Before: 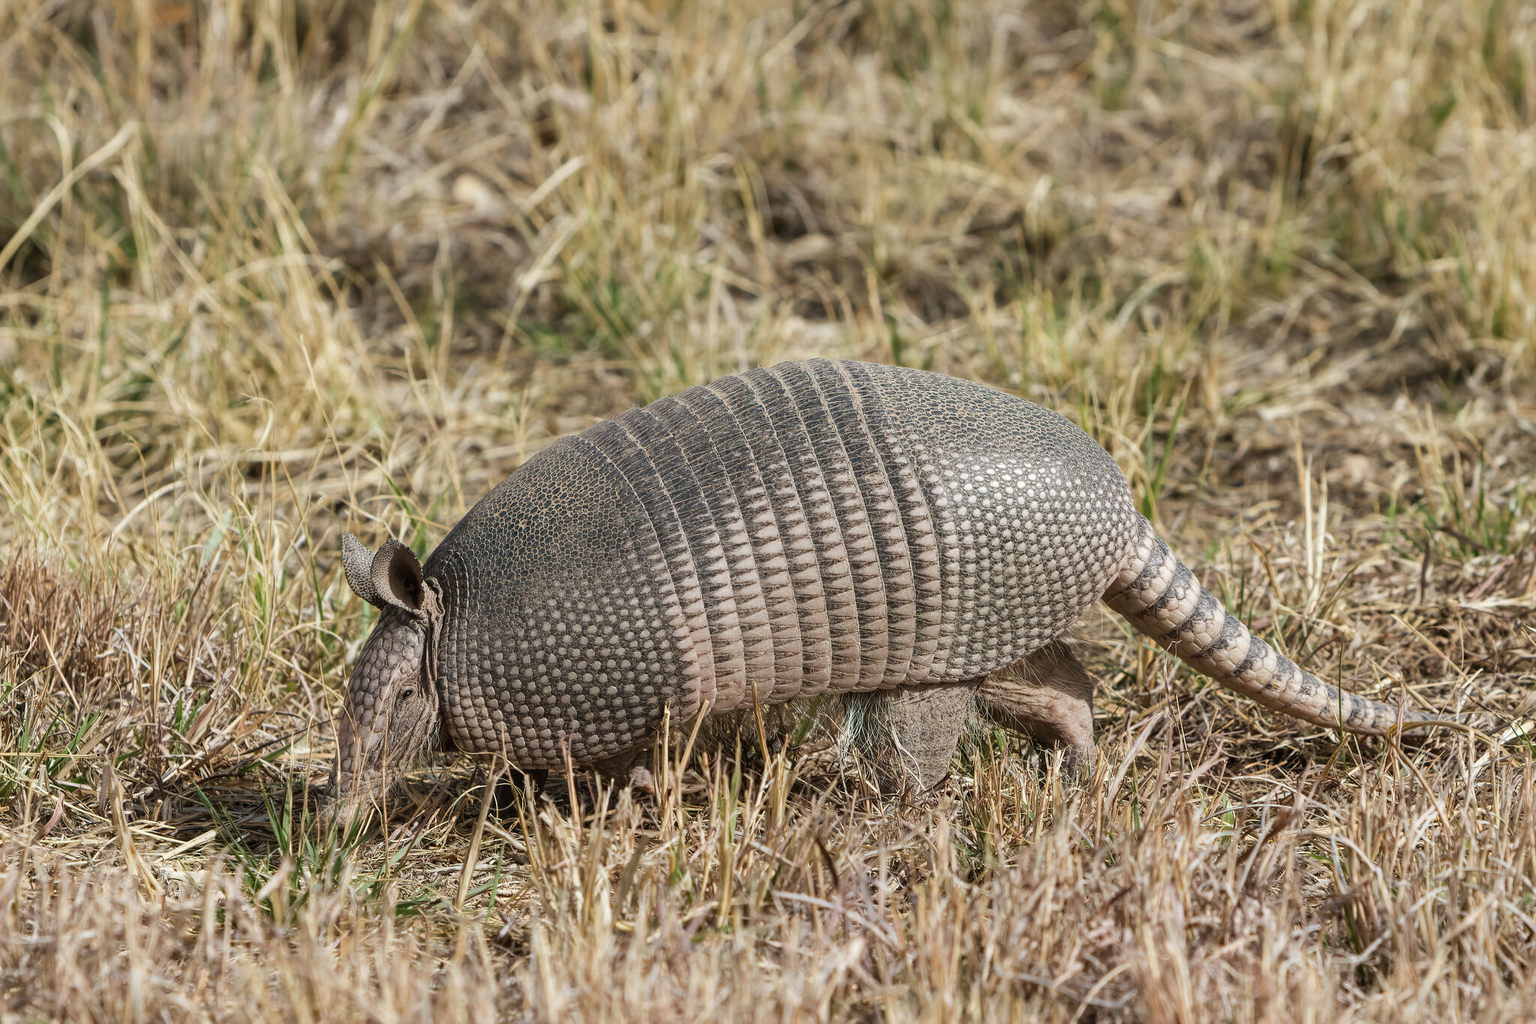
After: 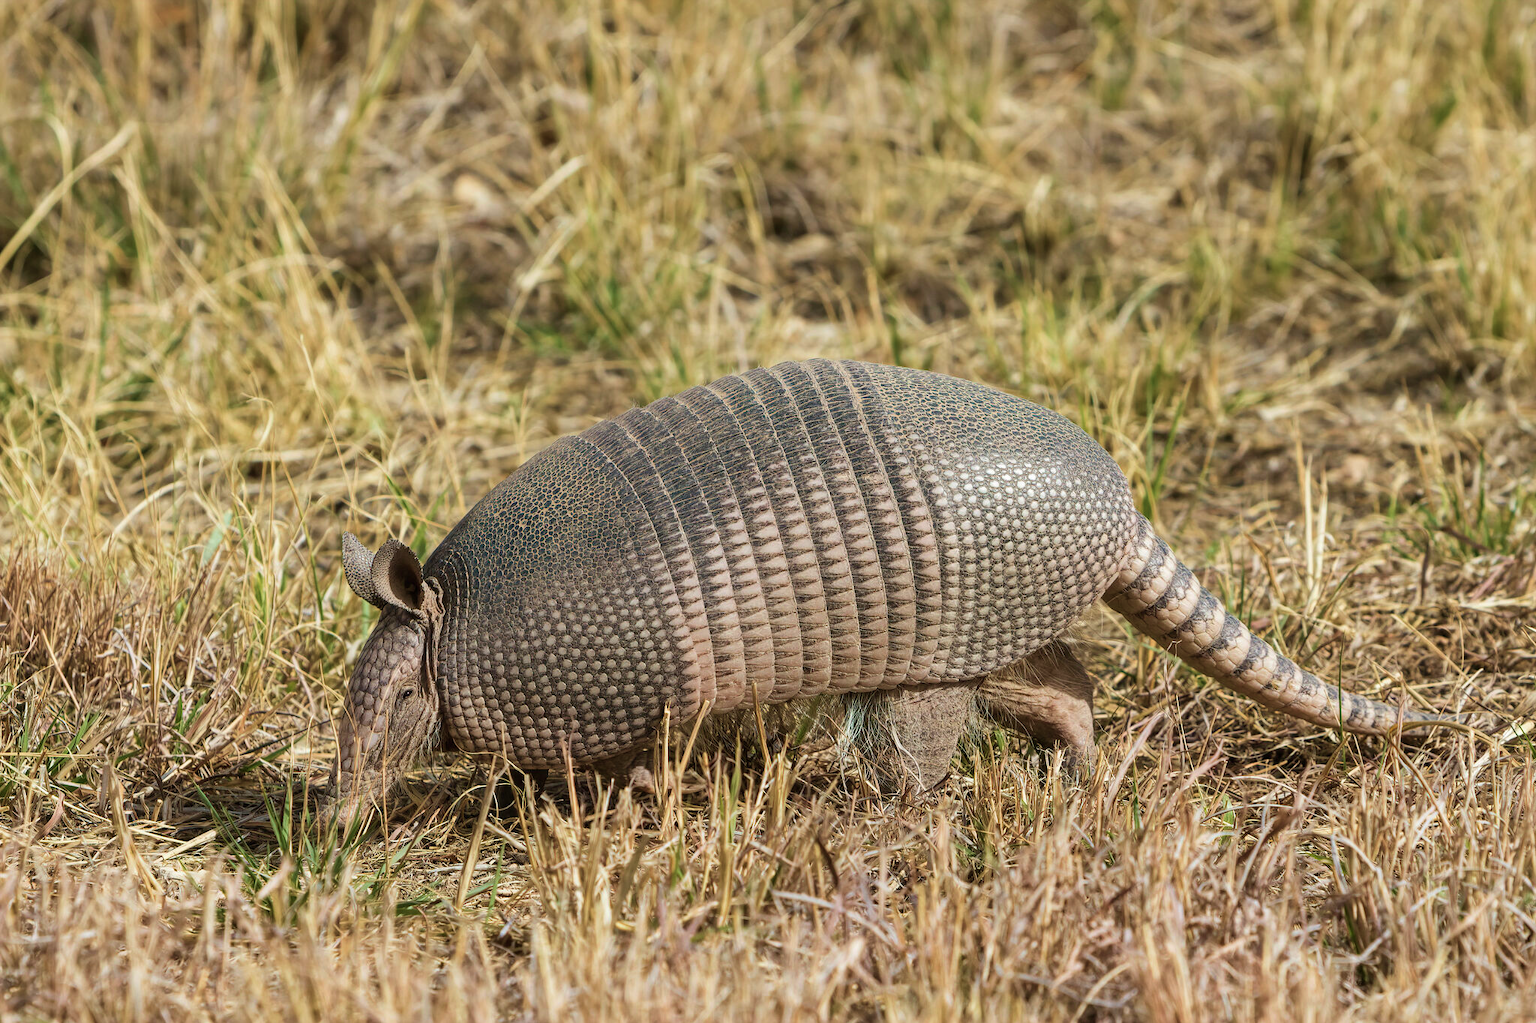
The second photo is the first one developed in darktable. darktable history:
velvia: strength 45.03%
